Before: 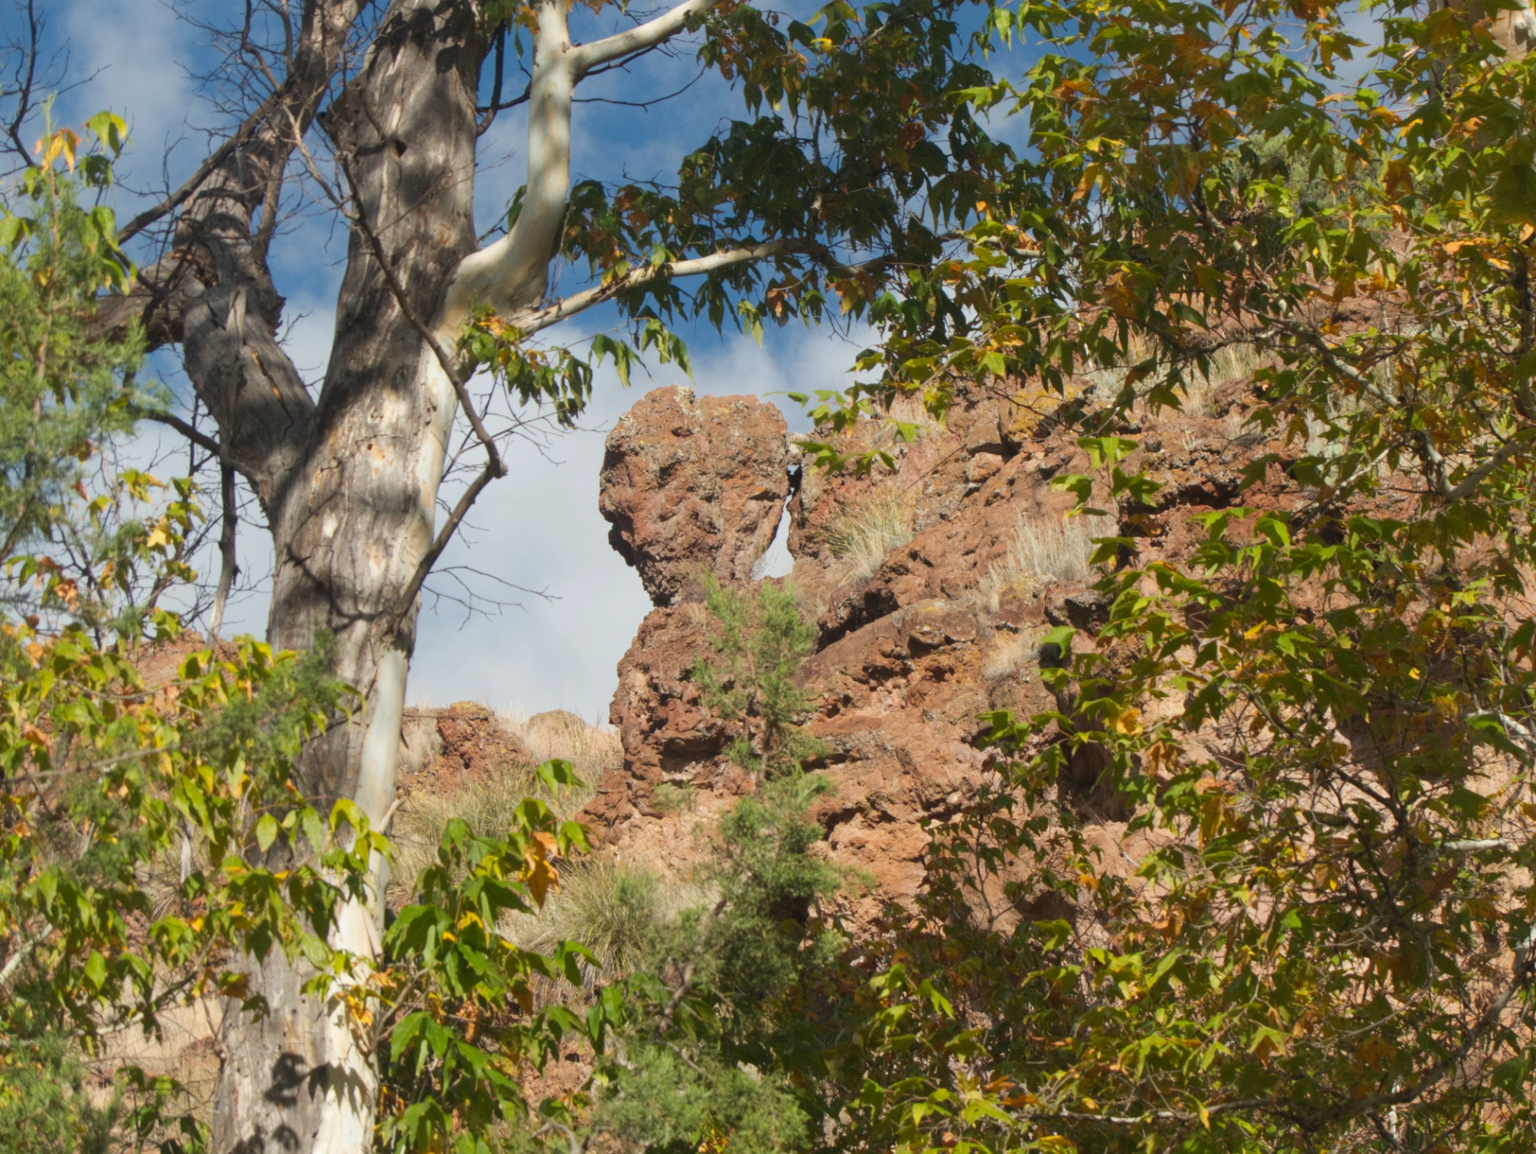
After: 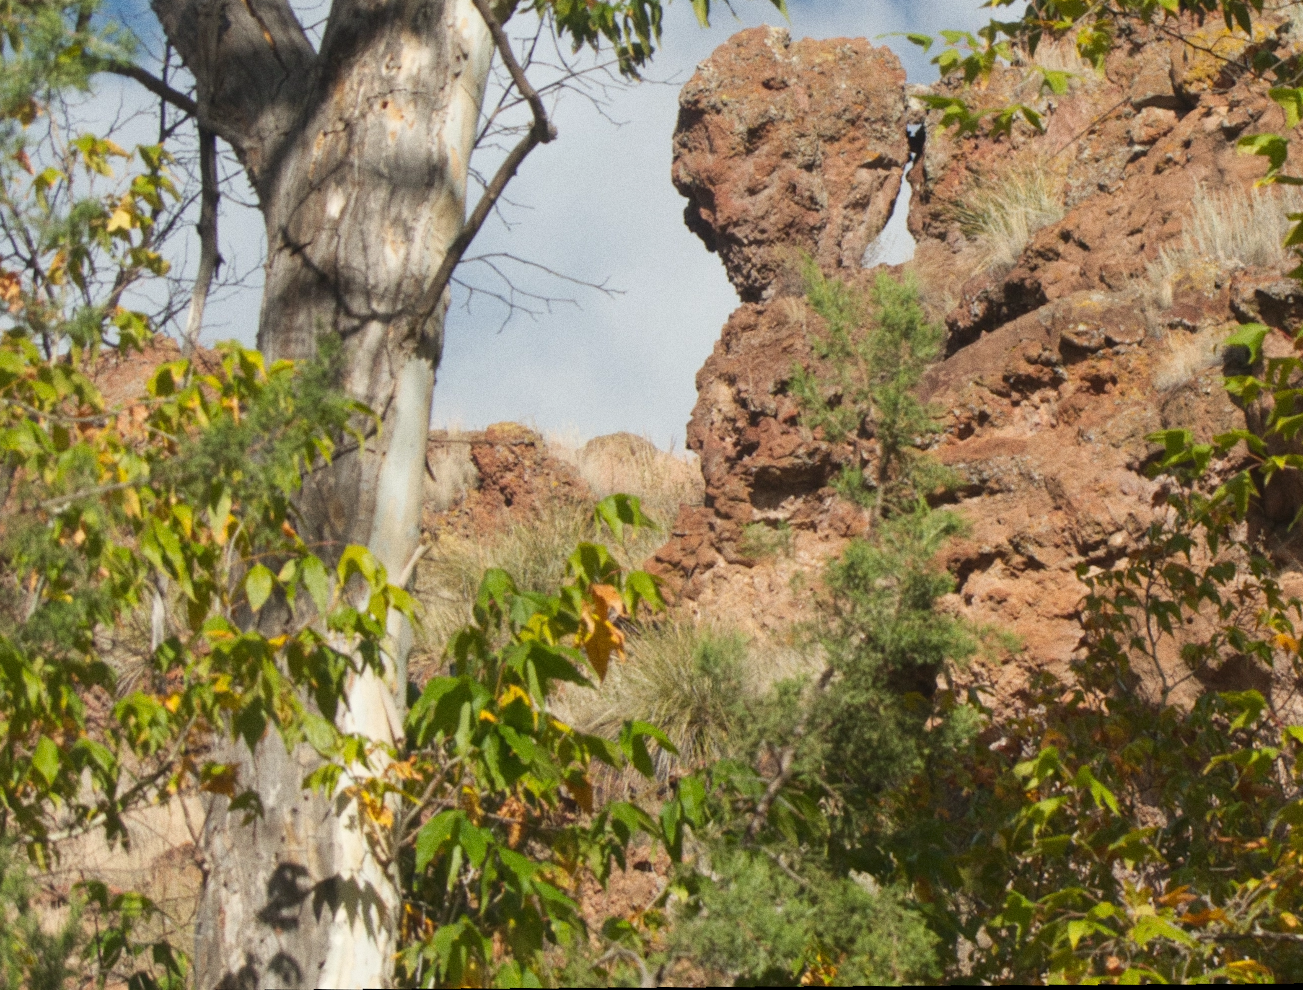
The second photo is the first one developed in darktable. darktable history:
crop and rotate: angle -0.82°, left 3.85%, top 31.828%, right 27.992%
rotate and perspective: rotation -1.17°, automatic cropping off
grain: coarseness 0.09 ISO
